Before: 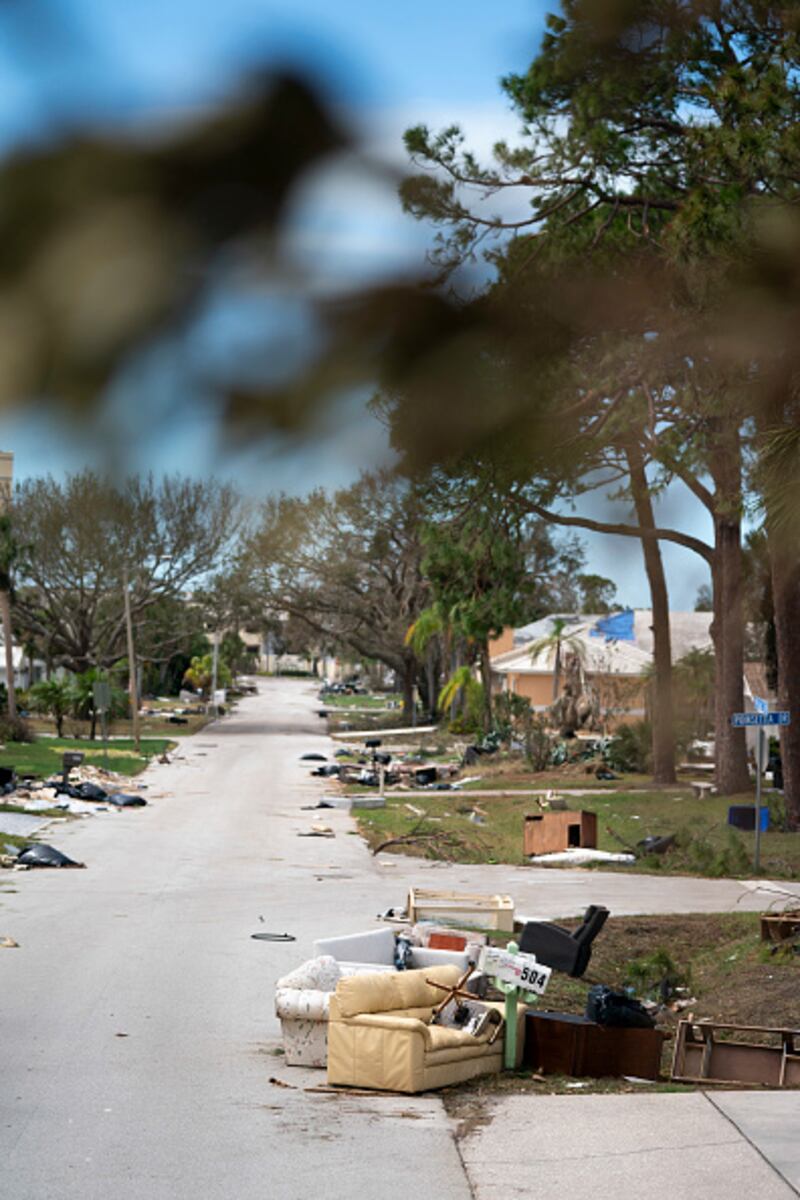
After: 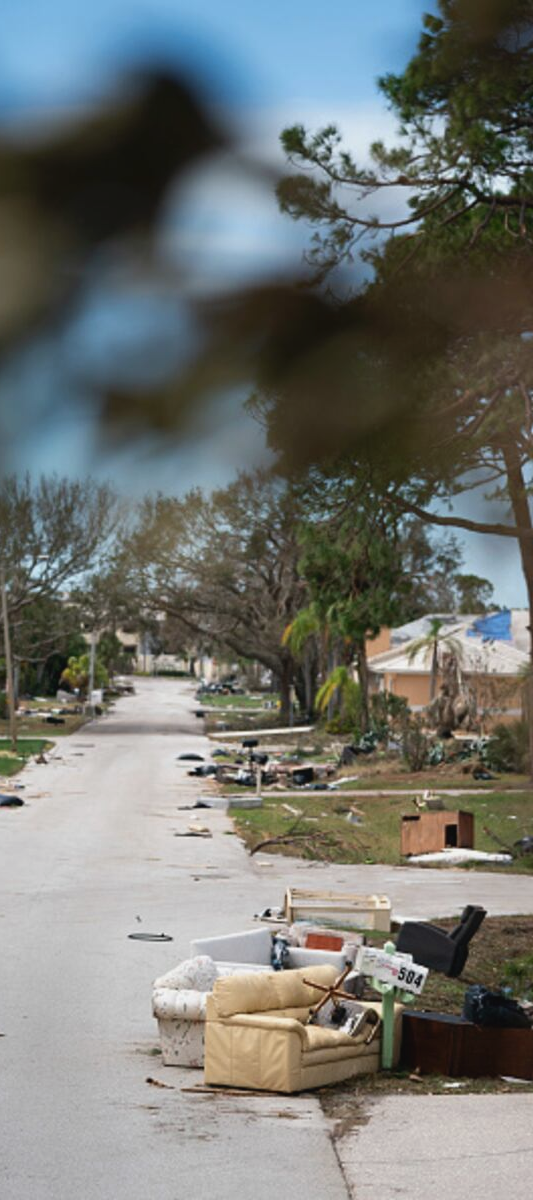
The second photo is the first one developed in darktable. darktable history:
crop: left 15.419%, right 17.914%
contrast brightness saturation: contrast -0.08, brightness -0.04, saturation -0.11
